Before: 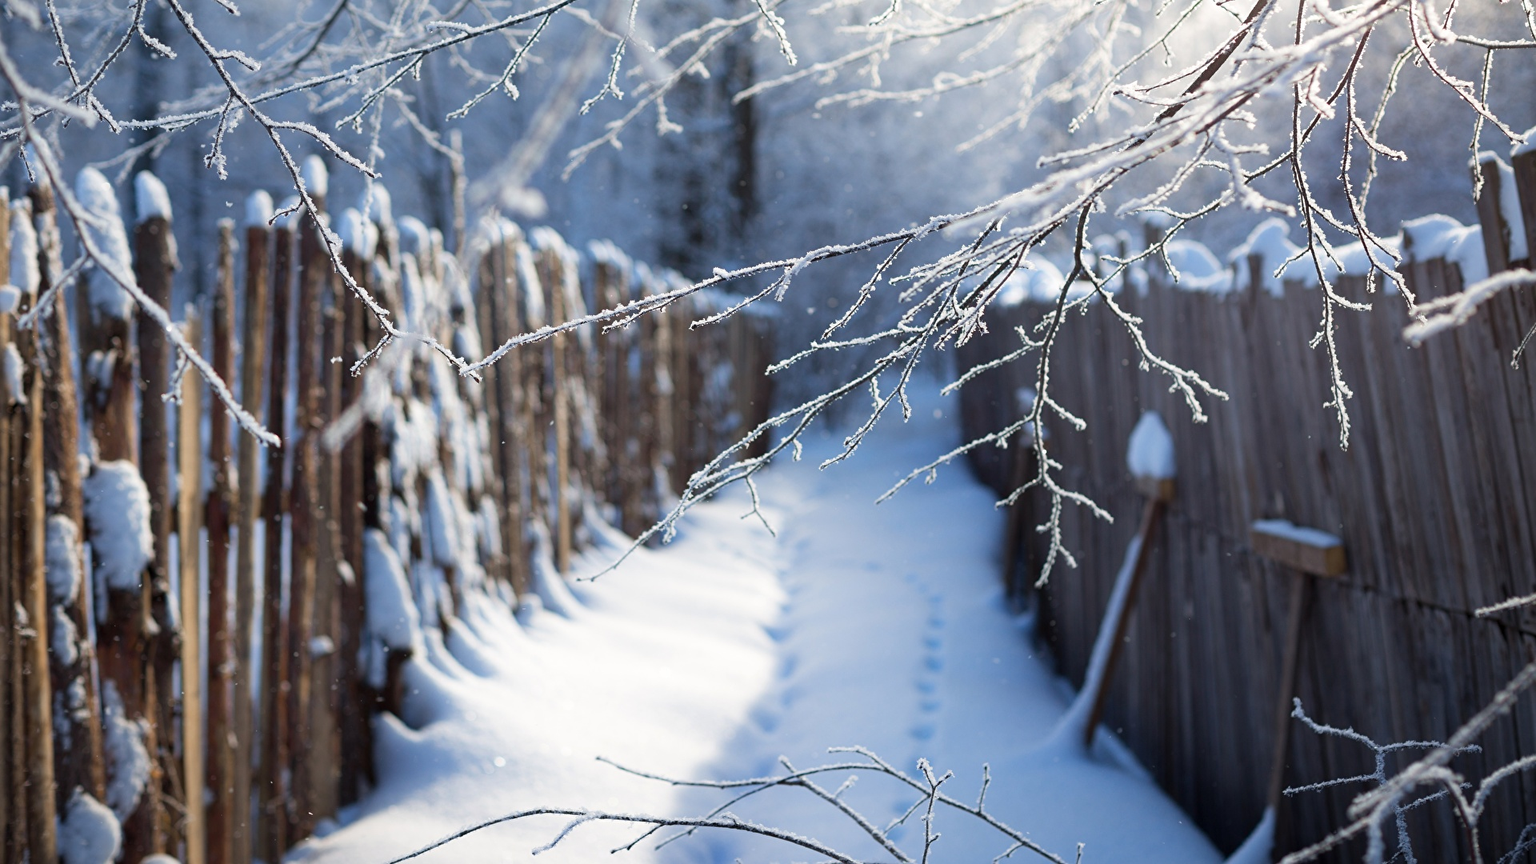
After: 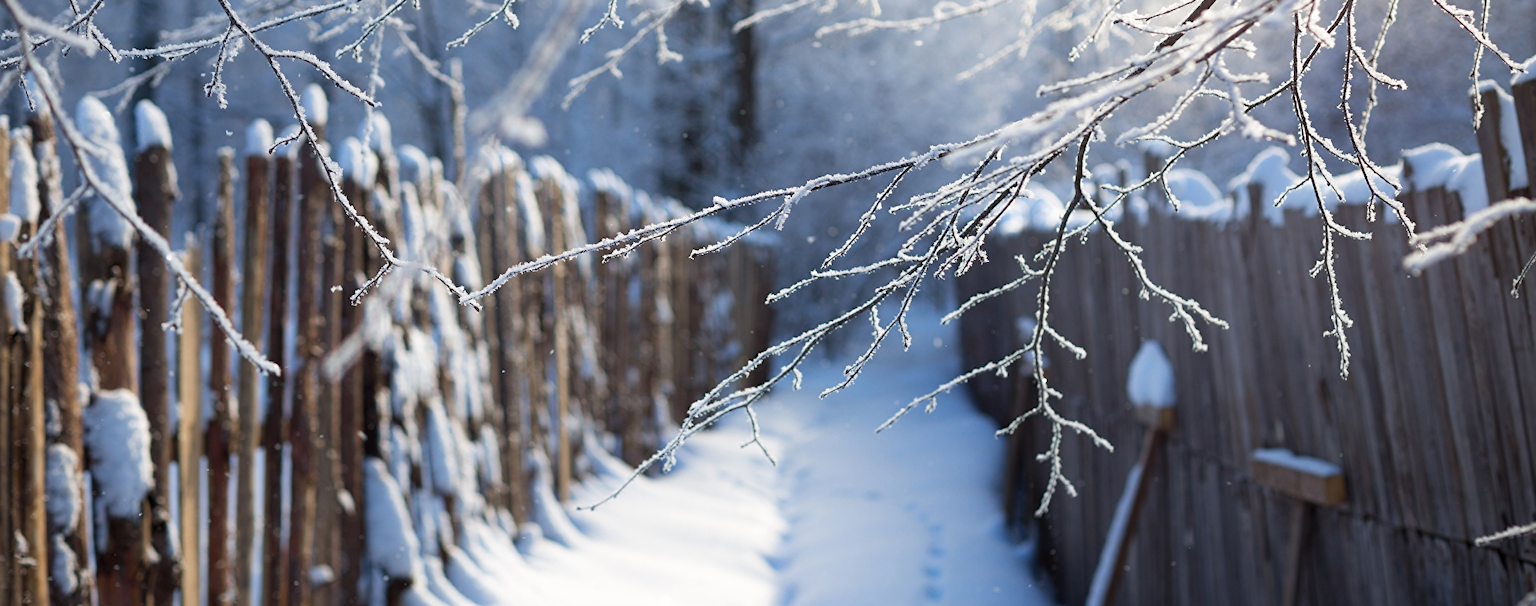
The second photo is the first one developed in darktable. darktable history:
crop and rotate: top 8.37%, bottom 21.396%
